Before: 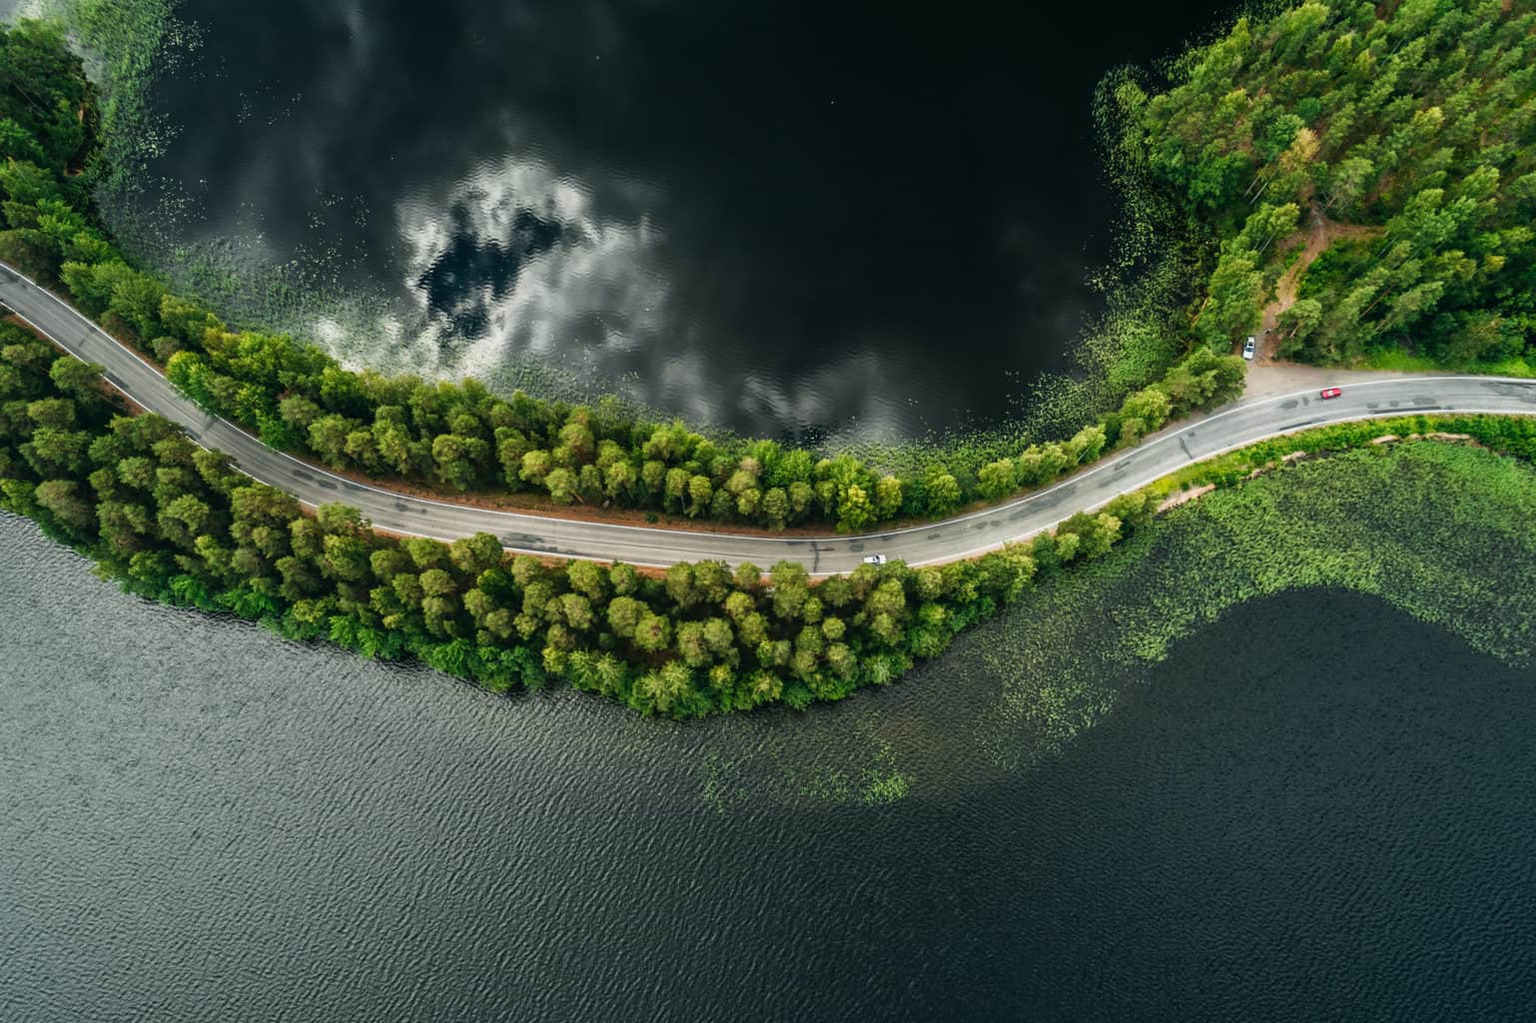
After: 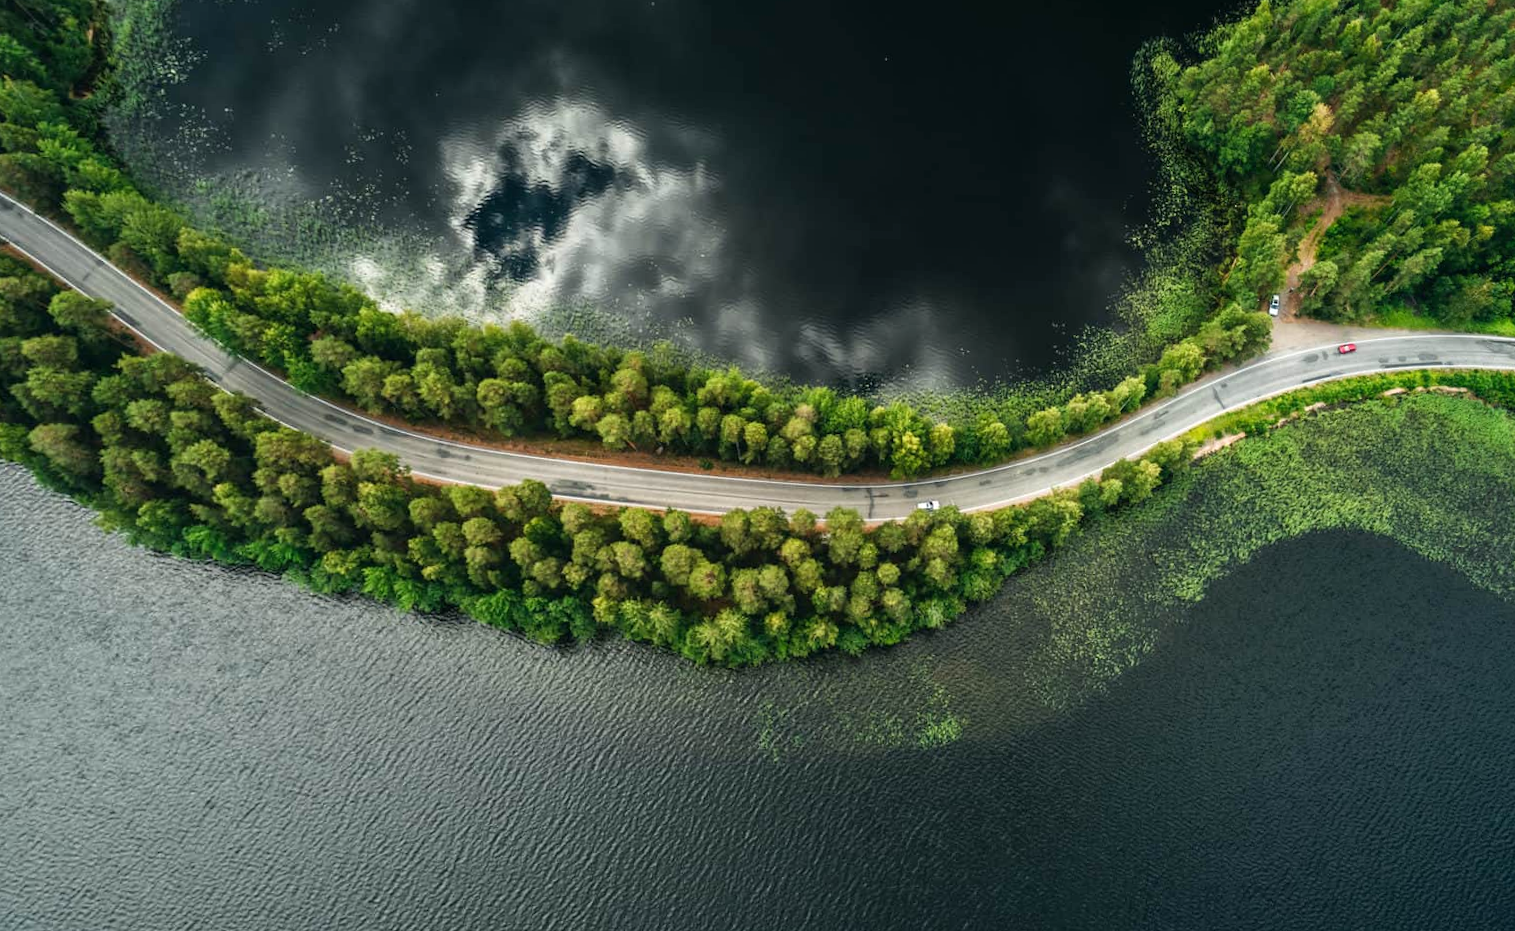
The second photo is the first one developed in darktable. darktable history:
exposure: exposure 0.217 EV, compensate highlight preservation false
shadows and highlights: radius 331.84, shadows 53.55, highlights -100, compress 94.63%, highlights color adjustment 73.23%, soften with gaussian
rotate and perspective: rotation -0.013°, lens shift (vertical) -0.027, lens shift (horizontal) 0.178, crop left 0.016, crop right 0.989, crop top 0.082, crop bottom 0.918
